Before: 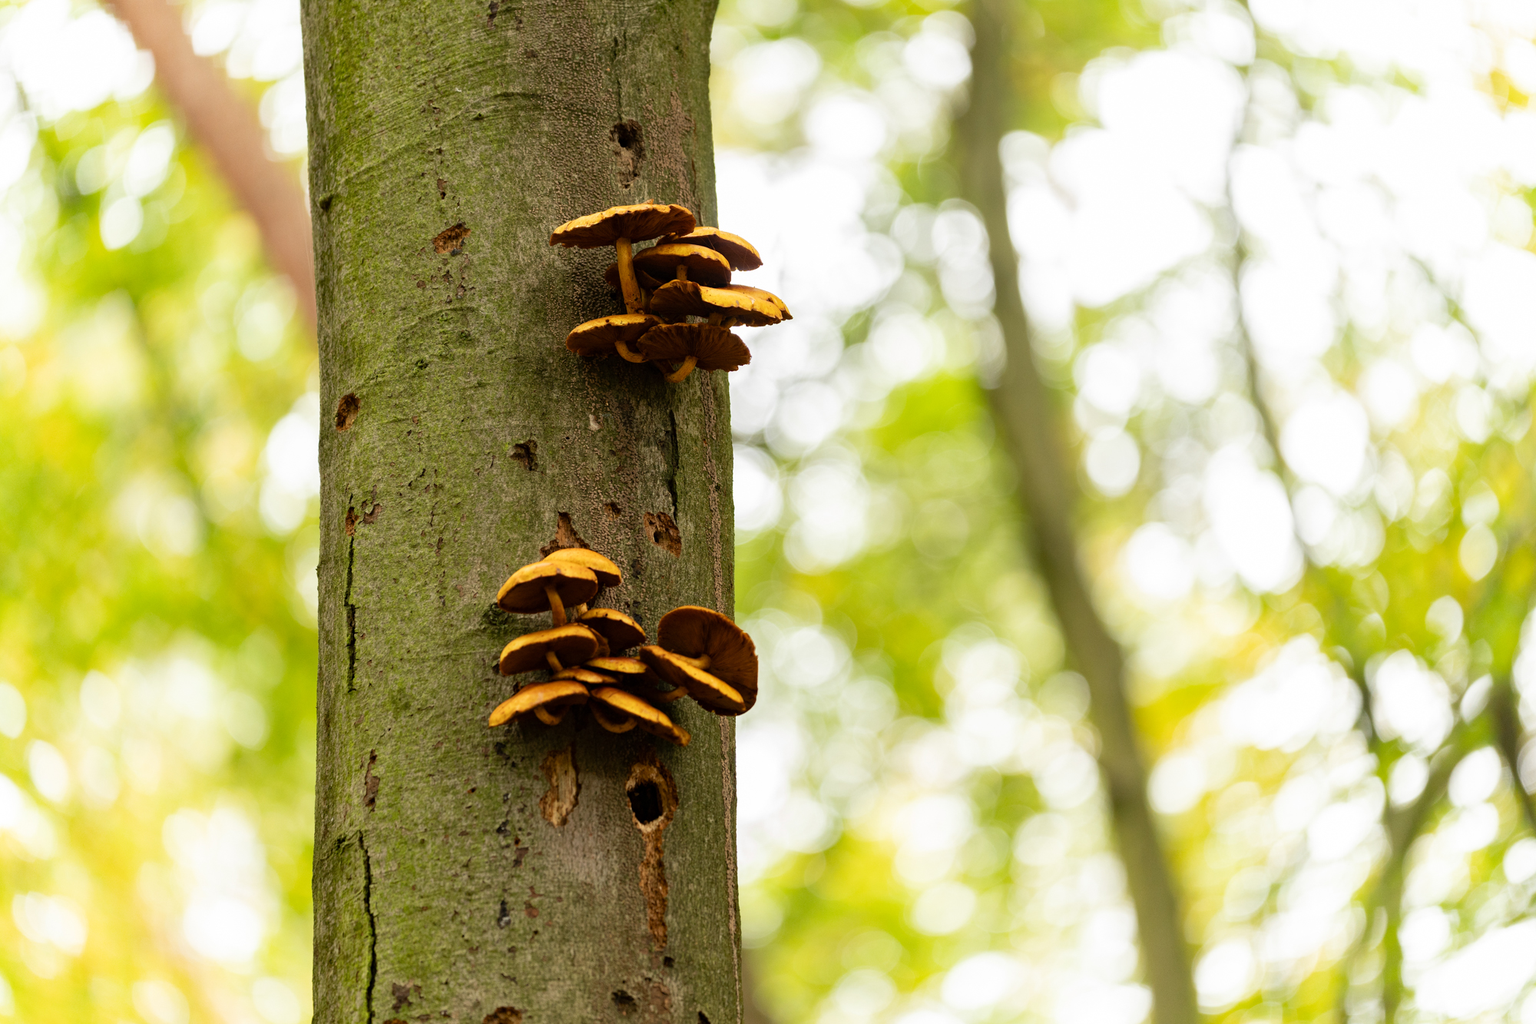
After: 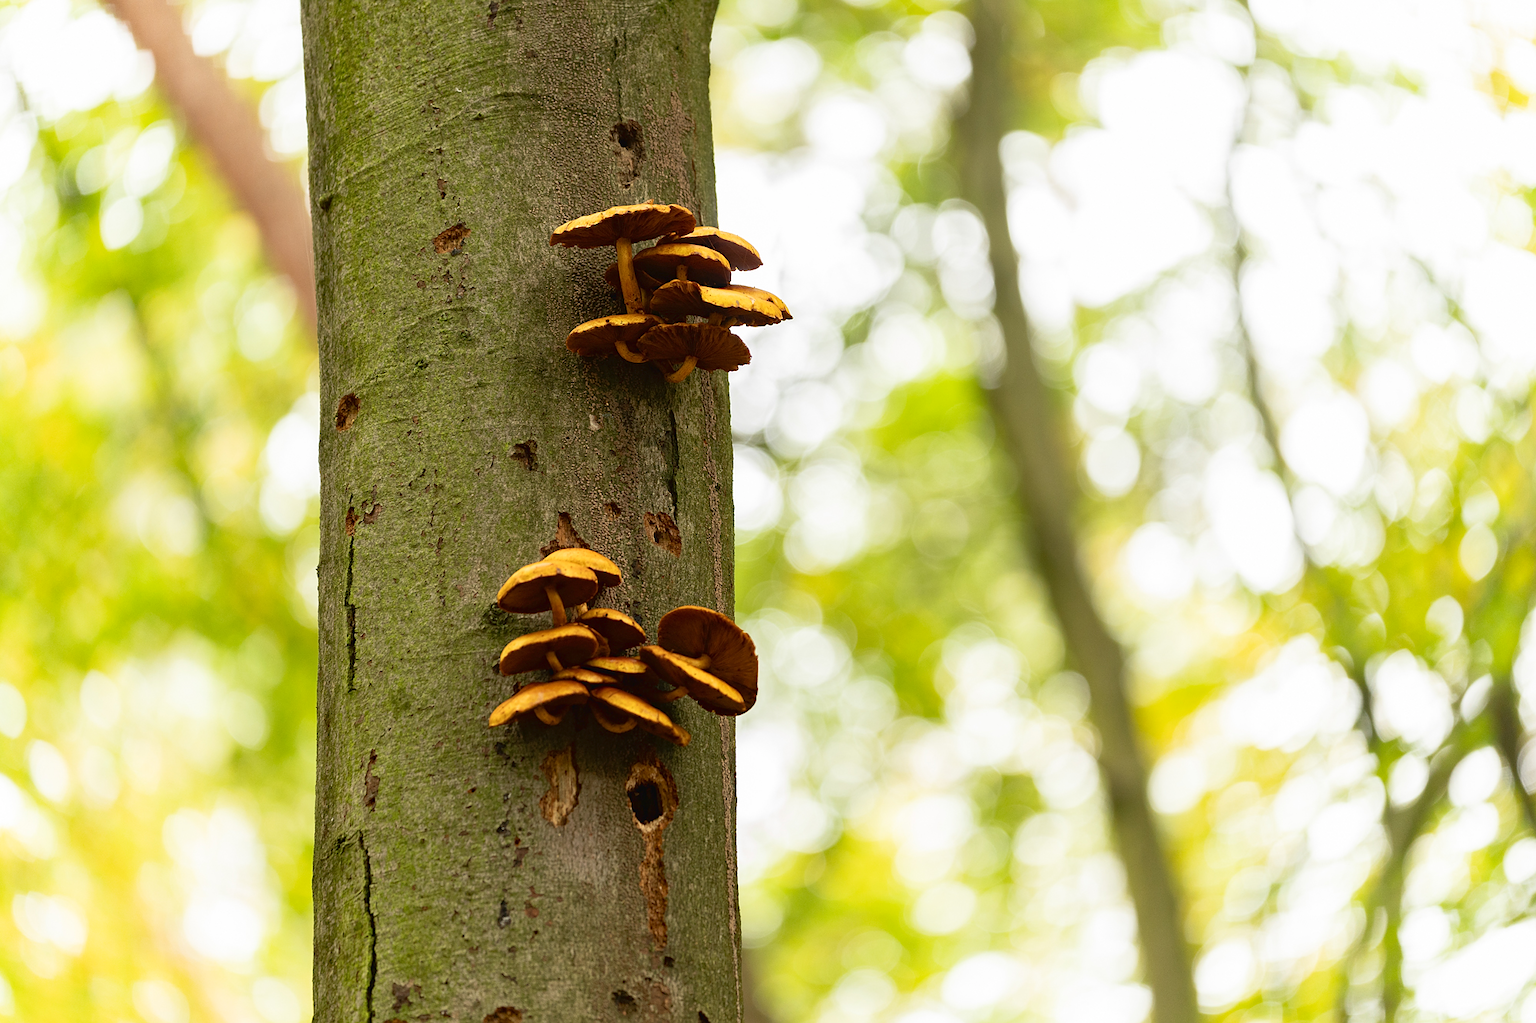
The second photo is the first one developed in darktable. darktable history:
sharpen: radius 0.97, amount 0.613
tone curve: curves: ch0 [(0, 0.024) (0.119, 0.146) (0.474, 0.464) (0.718, 0.721) (0.817, 0.839) (1, 0.998)]; ch1 [(0, 0) (0.377, 0.416) (0.439, 0.451) (0.477, 0.477) (0.501, 0.497) (0.538, 0.544) (0.58, 0.602) (0.664, 0.676) (0.783, 0.804) (1, 1)]; ch2 [(0, 0) (0.38, 0.405) (0.463, 0.456) (0.498, 0.497) (0.524, 0.535) (0.578, 0.576) (0.648, 0.665) (1, 1)], color space Lab, linked channels, preserve colors none
